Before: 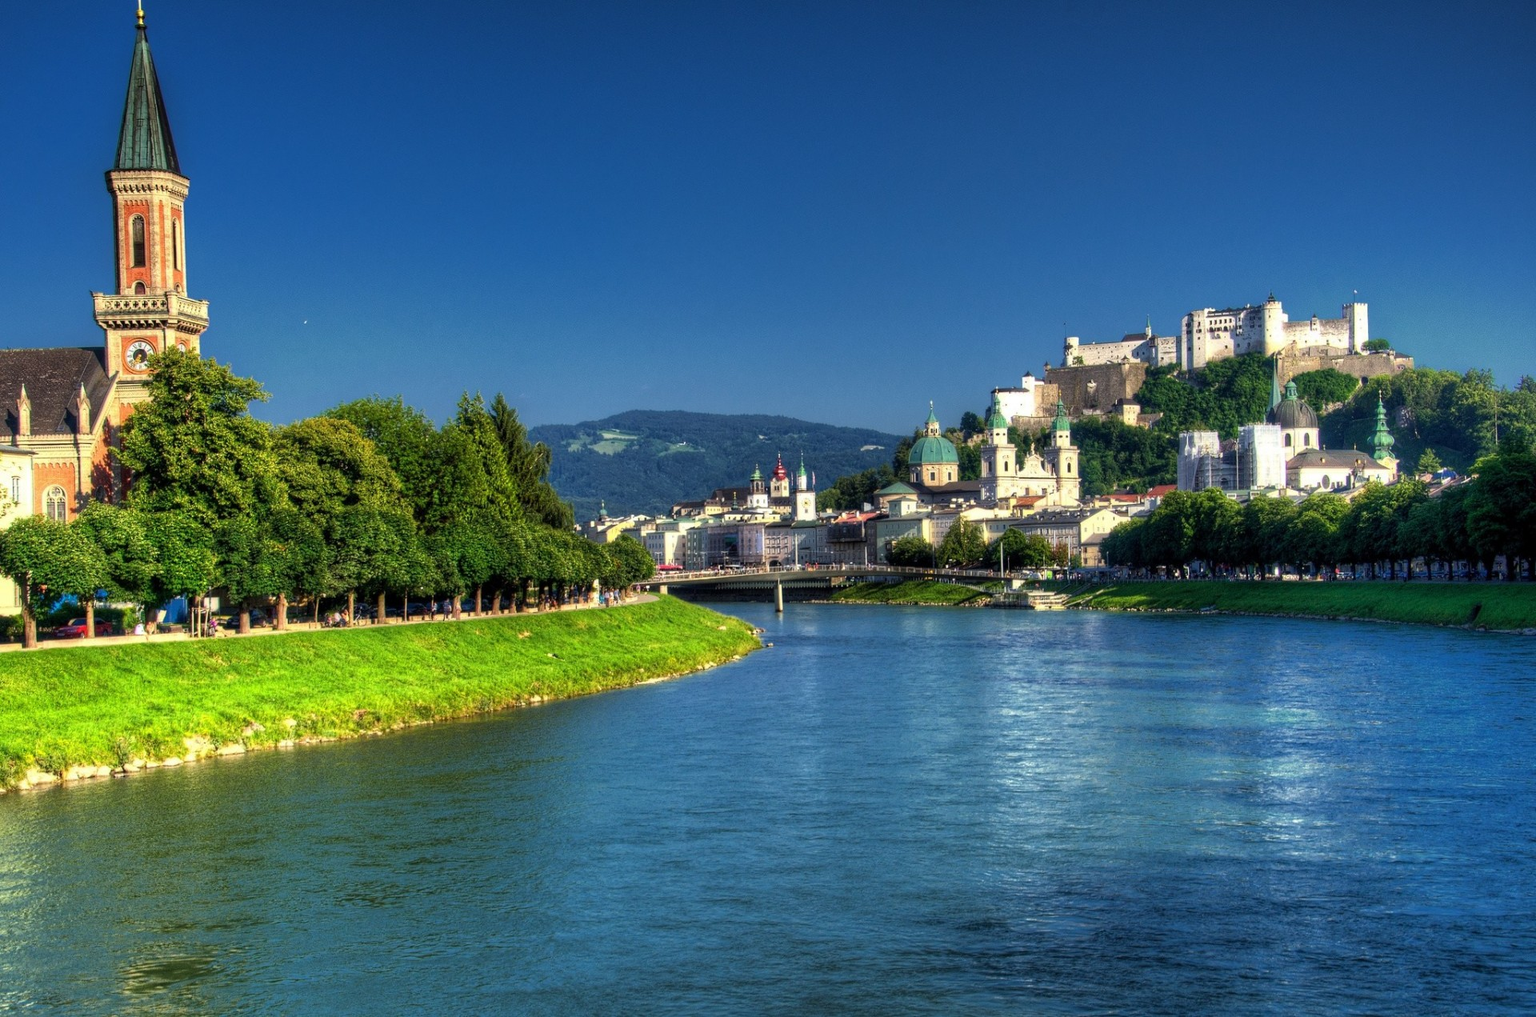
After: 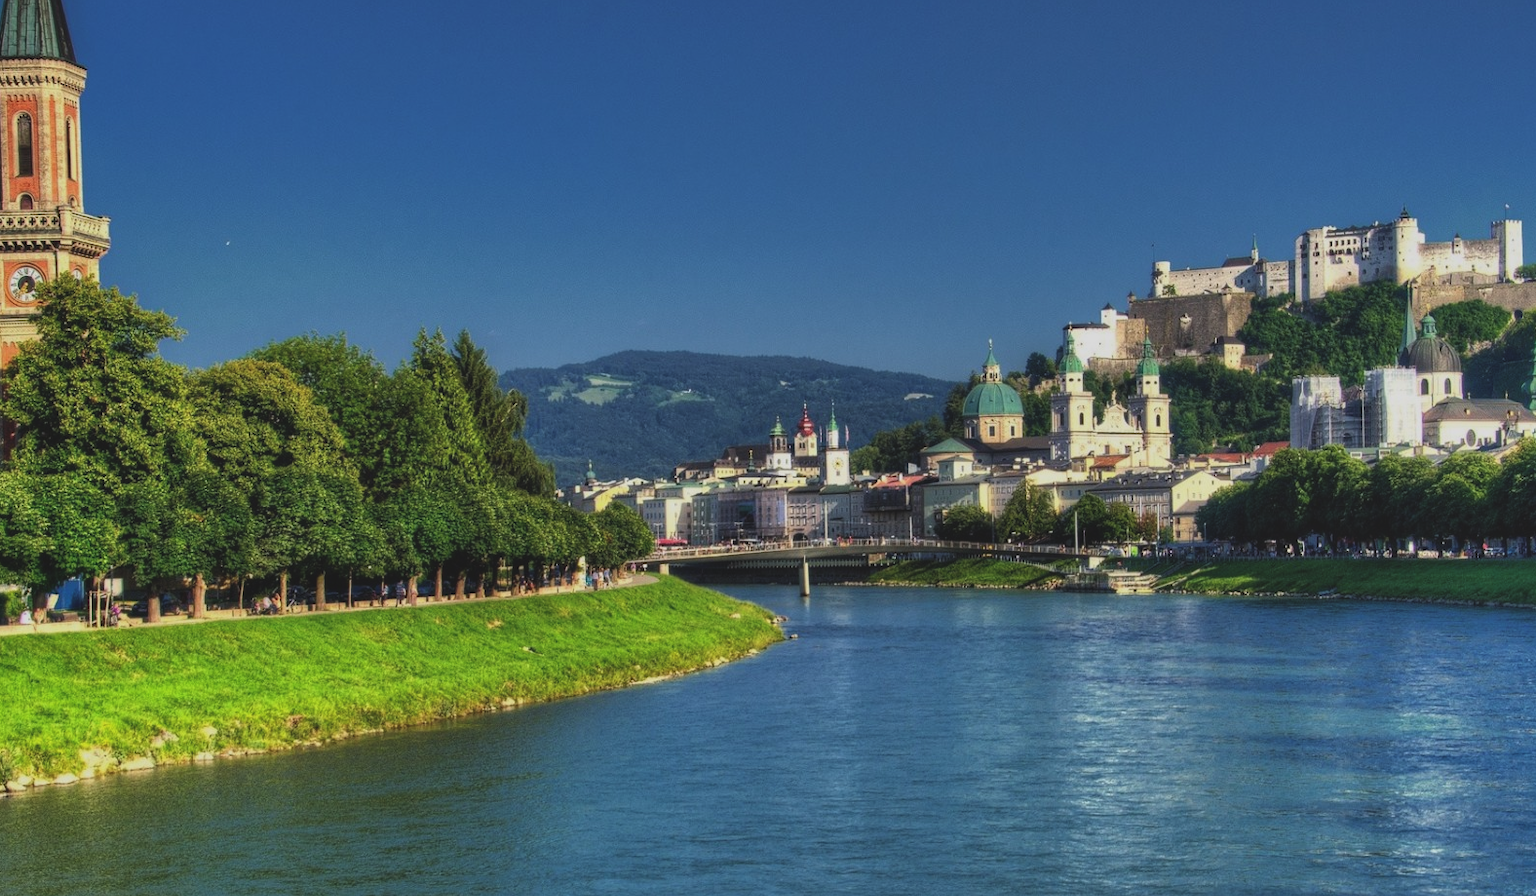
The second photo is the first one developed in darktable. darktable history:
crop: left 7.729%, top 12.095%, right 10.162%, bottom 15.479%
shadows and highlights: shadows 53.05, soften with gaussian
exposure: black level correction -0.015, exposure -0.536 EV, compensate highlight preservation false
